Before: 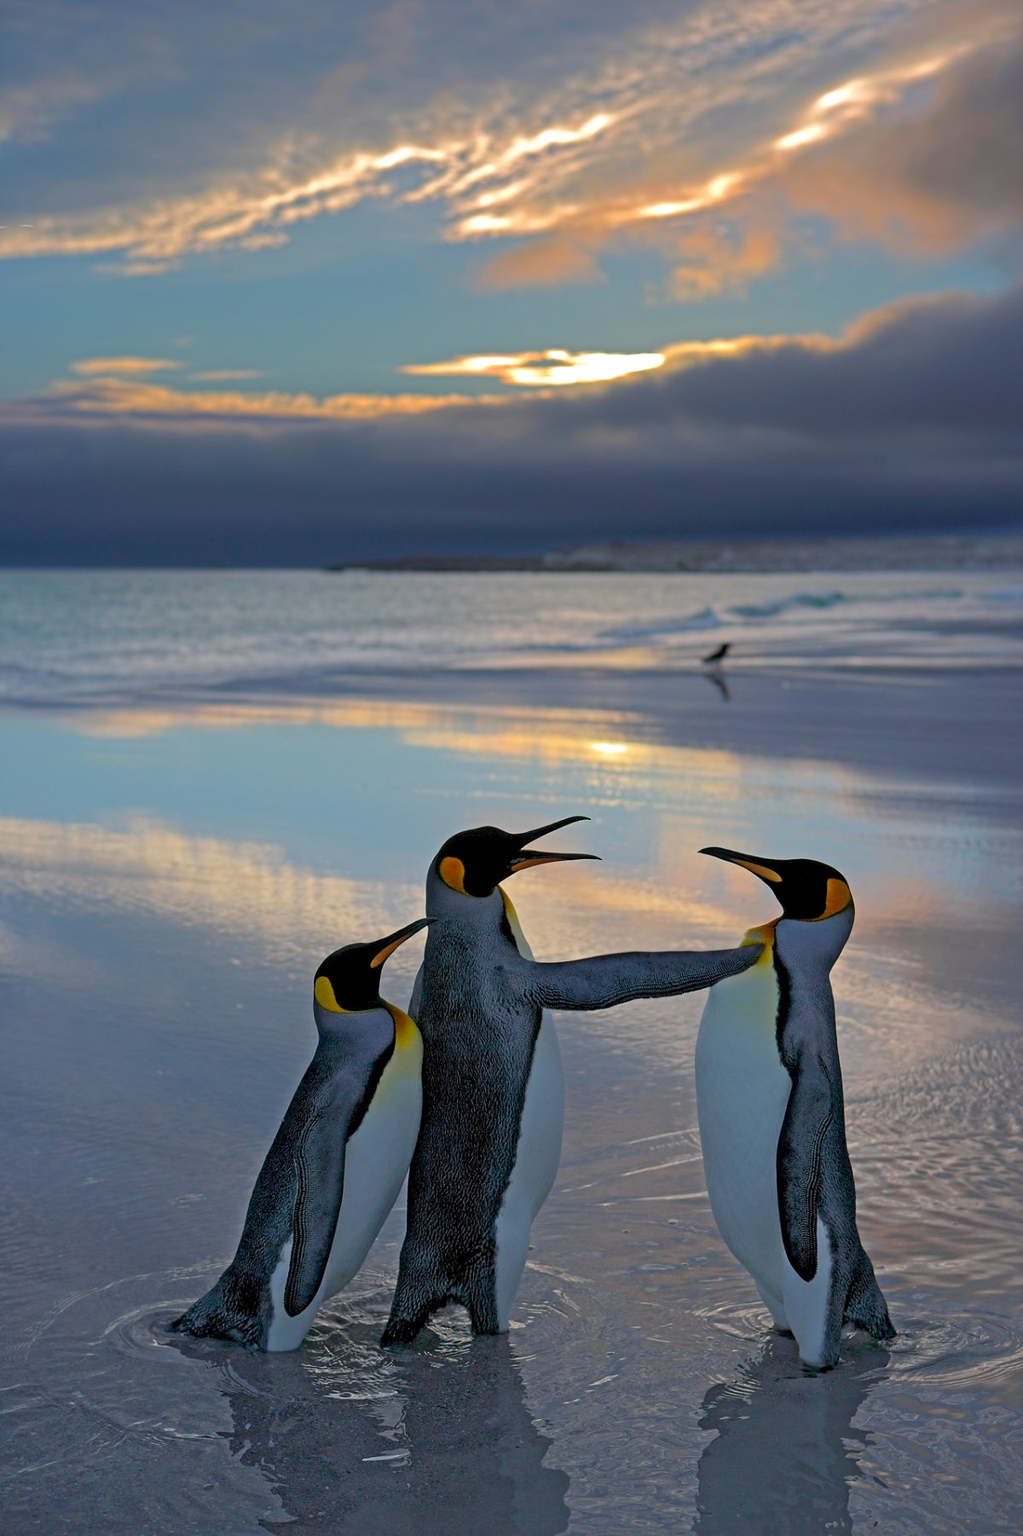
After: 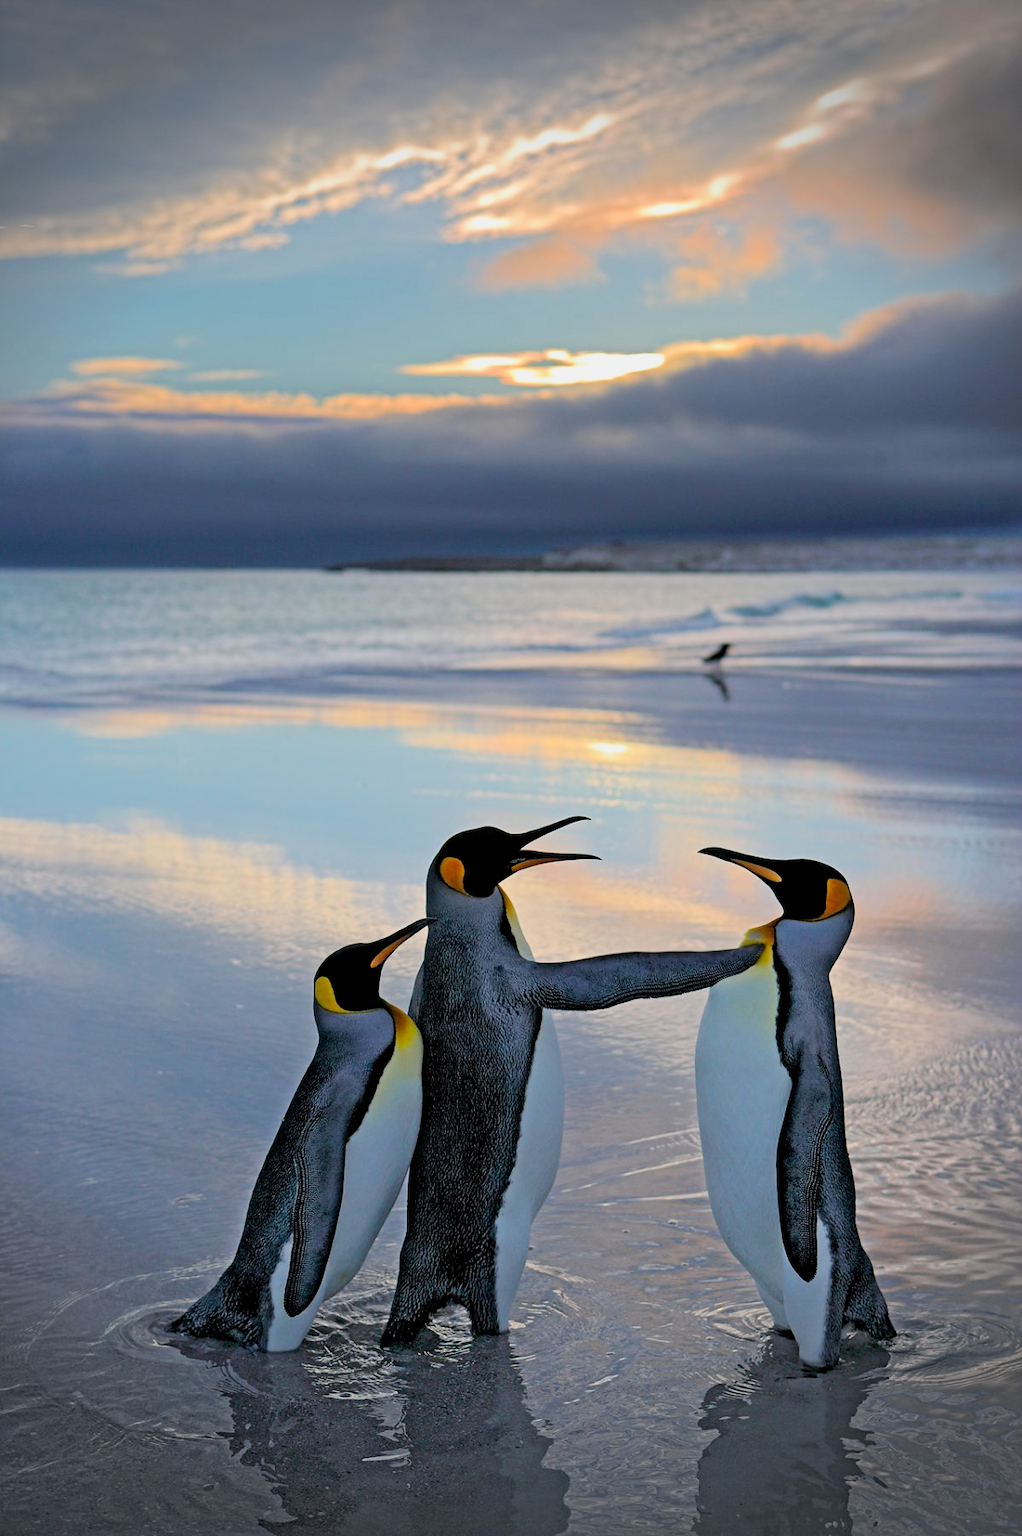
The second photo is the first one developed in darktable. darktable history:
exposure: black level correction 0, exposure 0.498 EV, compensate highlight preservation false
vignetting: fall-off start 76.68%, fall-off radius 26.64%, width/height ratio 0.972
color balance rgb: perceptual saturation grading › global saturation 0.673%, perceptual brilliance grading › global brilliance -5.495%, perceptual brilliance grading › highlights 24.047%, perceptual brilliance grading › mid-tones 7.479%, perceptual brilliance grading › shadows -4.537%, saturation formula JzAzBz (2021)
filmic rgb: black relative exposure -7.65 EV, white relative exposure 4.56 EV, hardness 3.61, contrast 1.053
